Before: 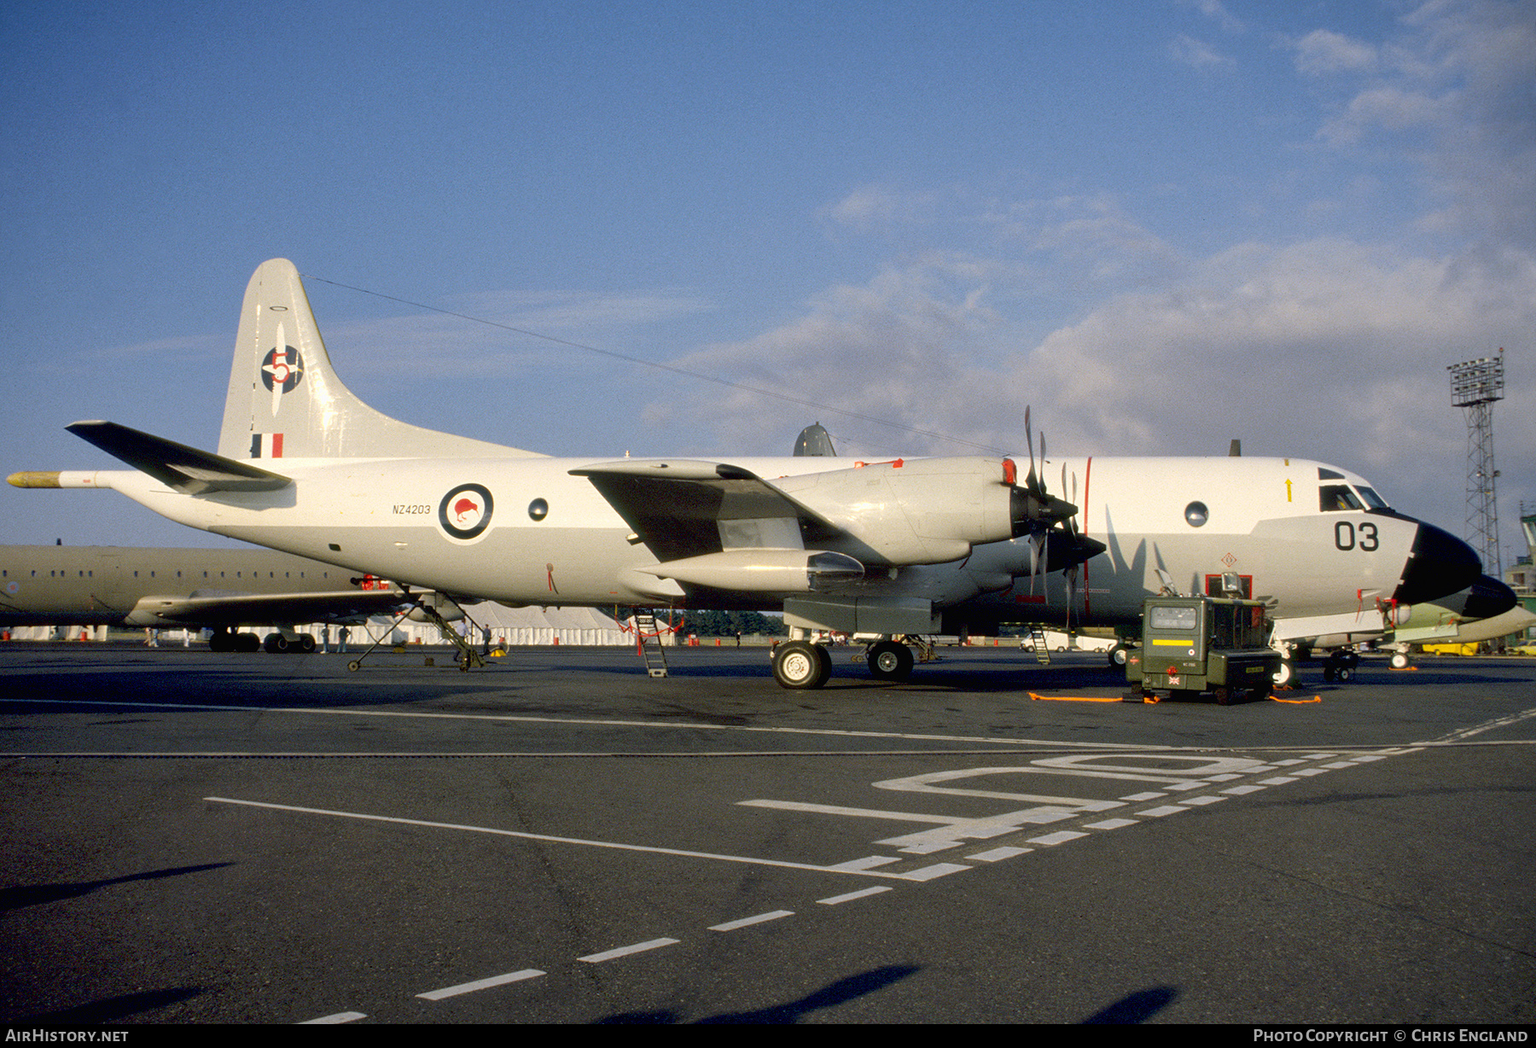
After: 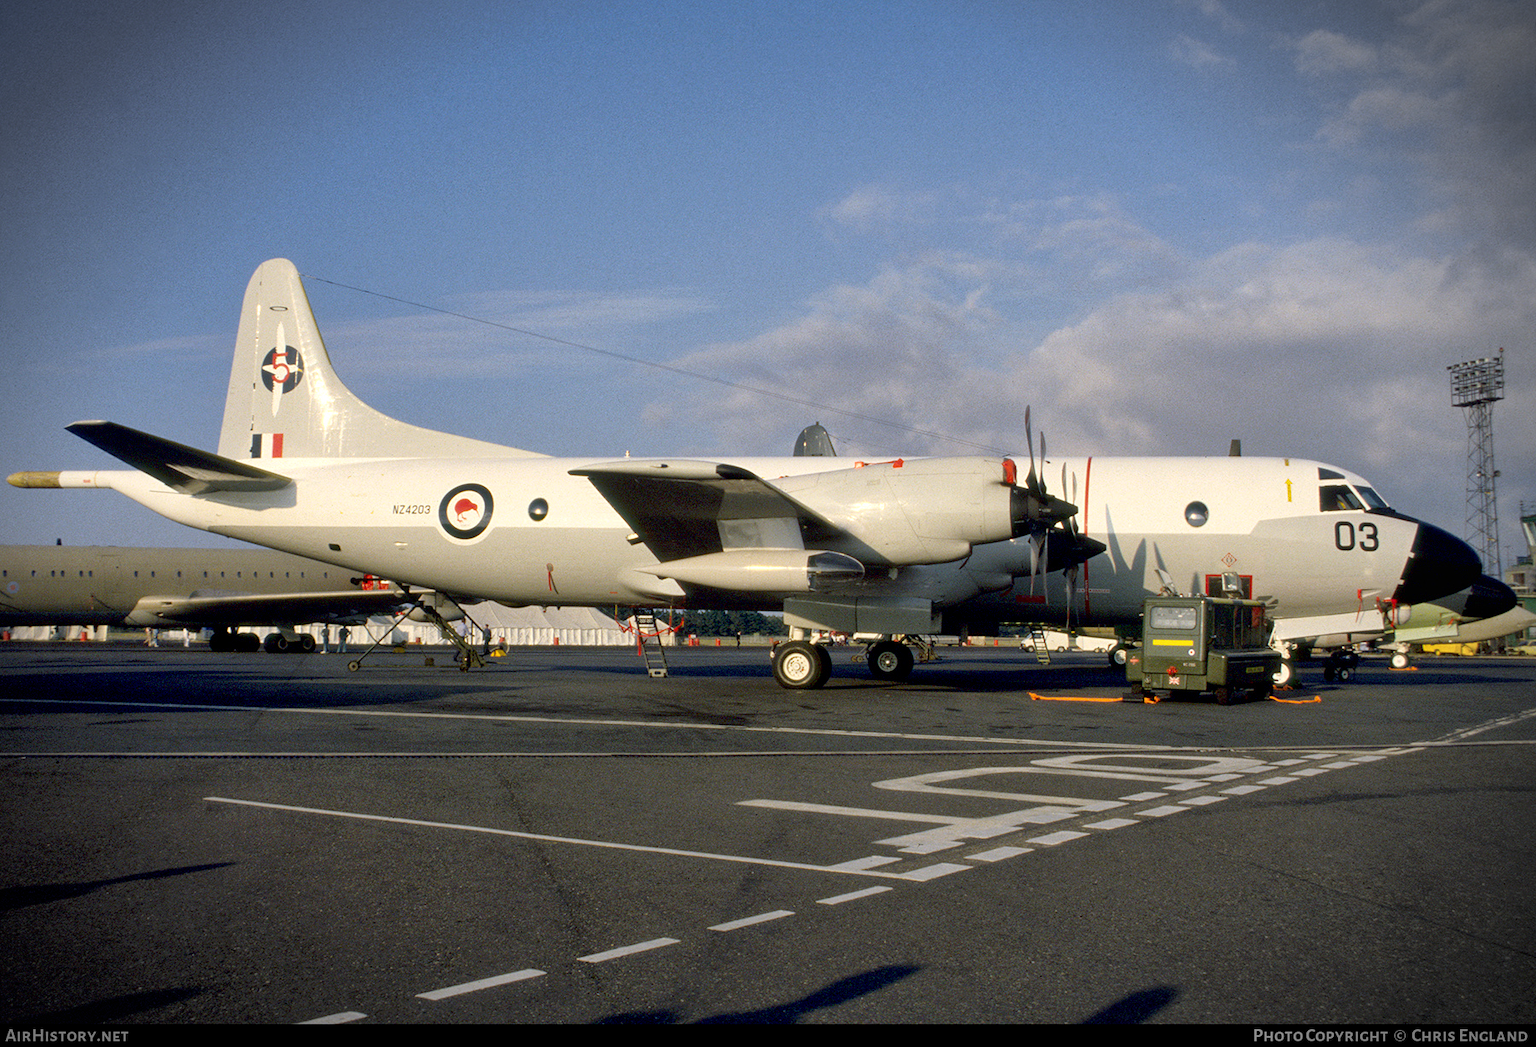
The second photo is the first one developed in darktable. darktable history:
local contrast: mode bilateral grid, contrast 20, coarseness 51, detail 119%, midtone range 0.2
vignetting: fall-off start 90.76%, fall-off radius 39.45%, width/height ratio 1.221, shape 1.29
tone equalizer: smoothing diameter 24.93%, edges refinement/feathering 14.17, preserve details guided filter
